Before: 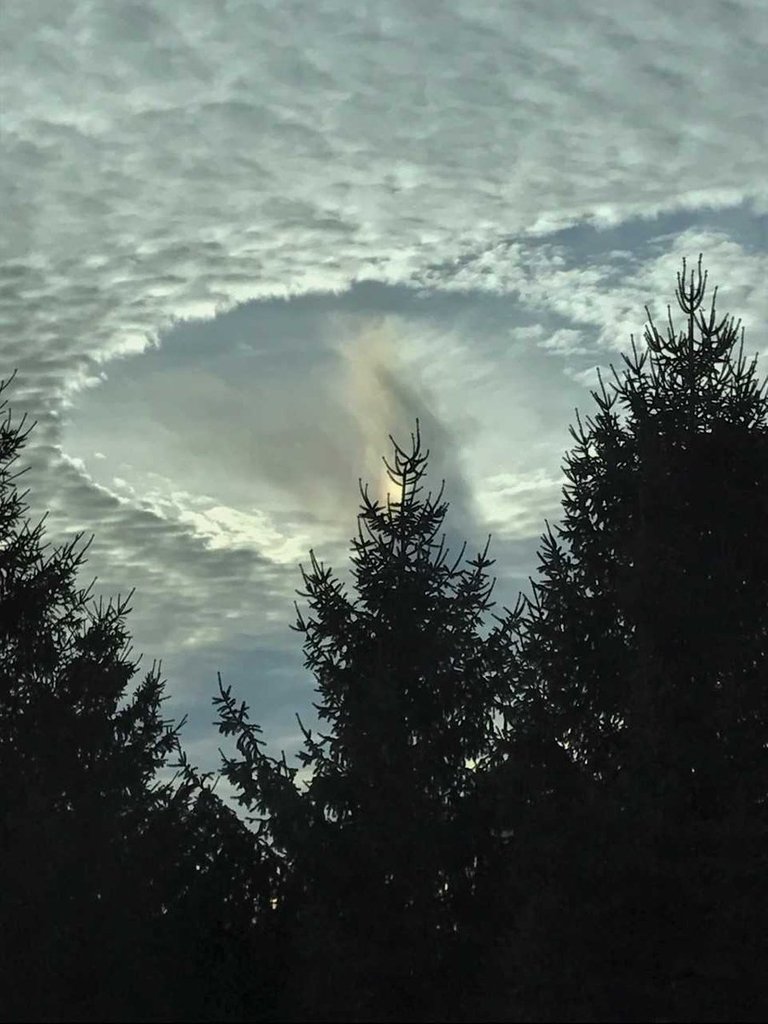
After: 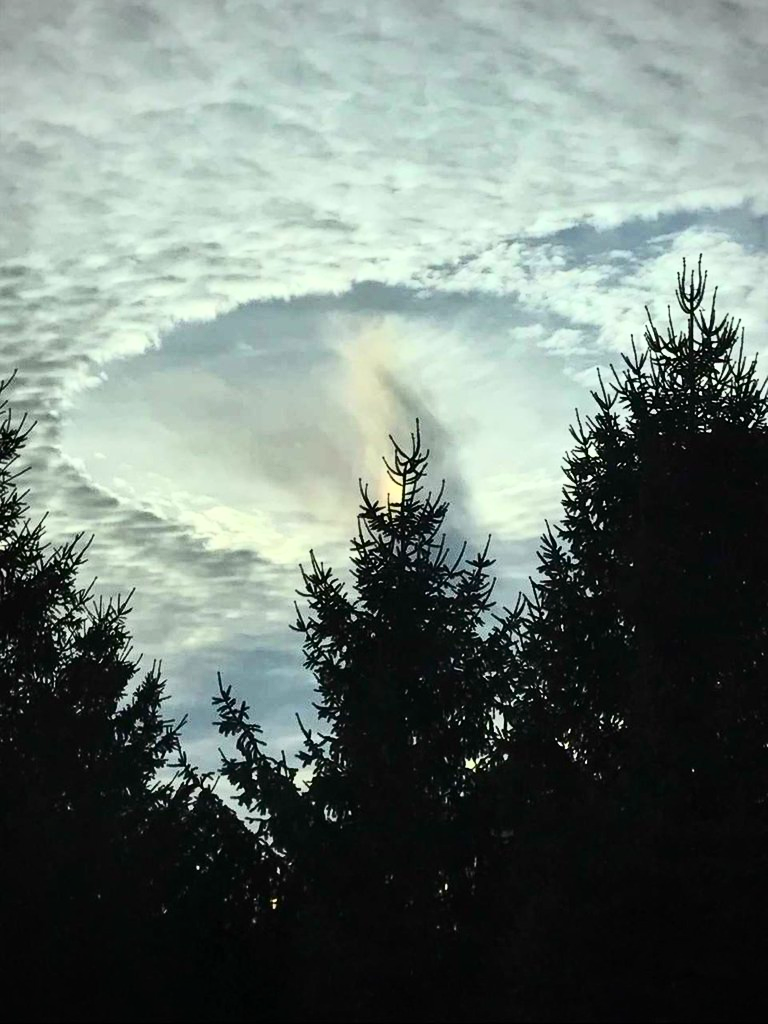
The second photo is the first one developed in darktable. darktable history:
contrast brightness saturation: contrast 0.412, brightness 0.115, saturation 0.214
vignetting: saturation -0.645
